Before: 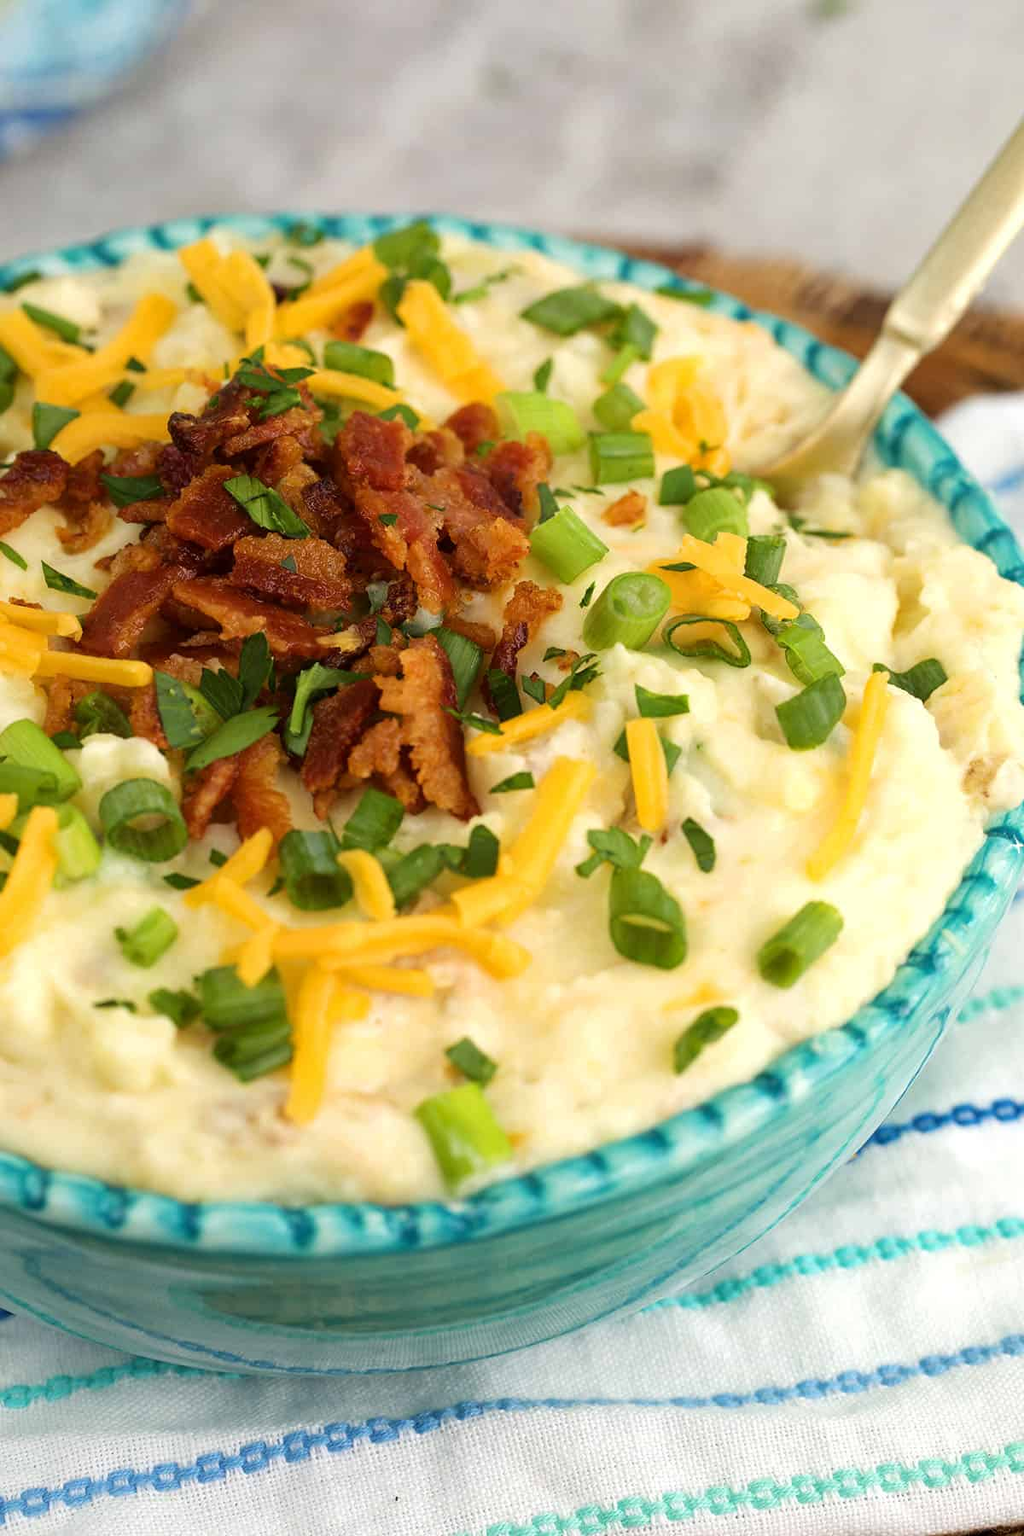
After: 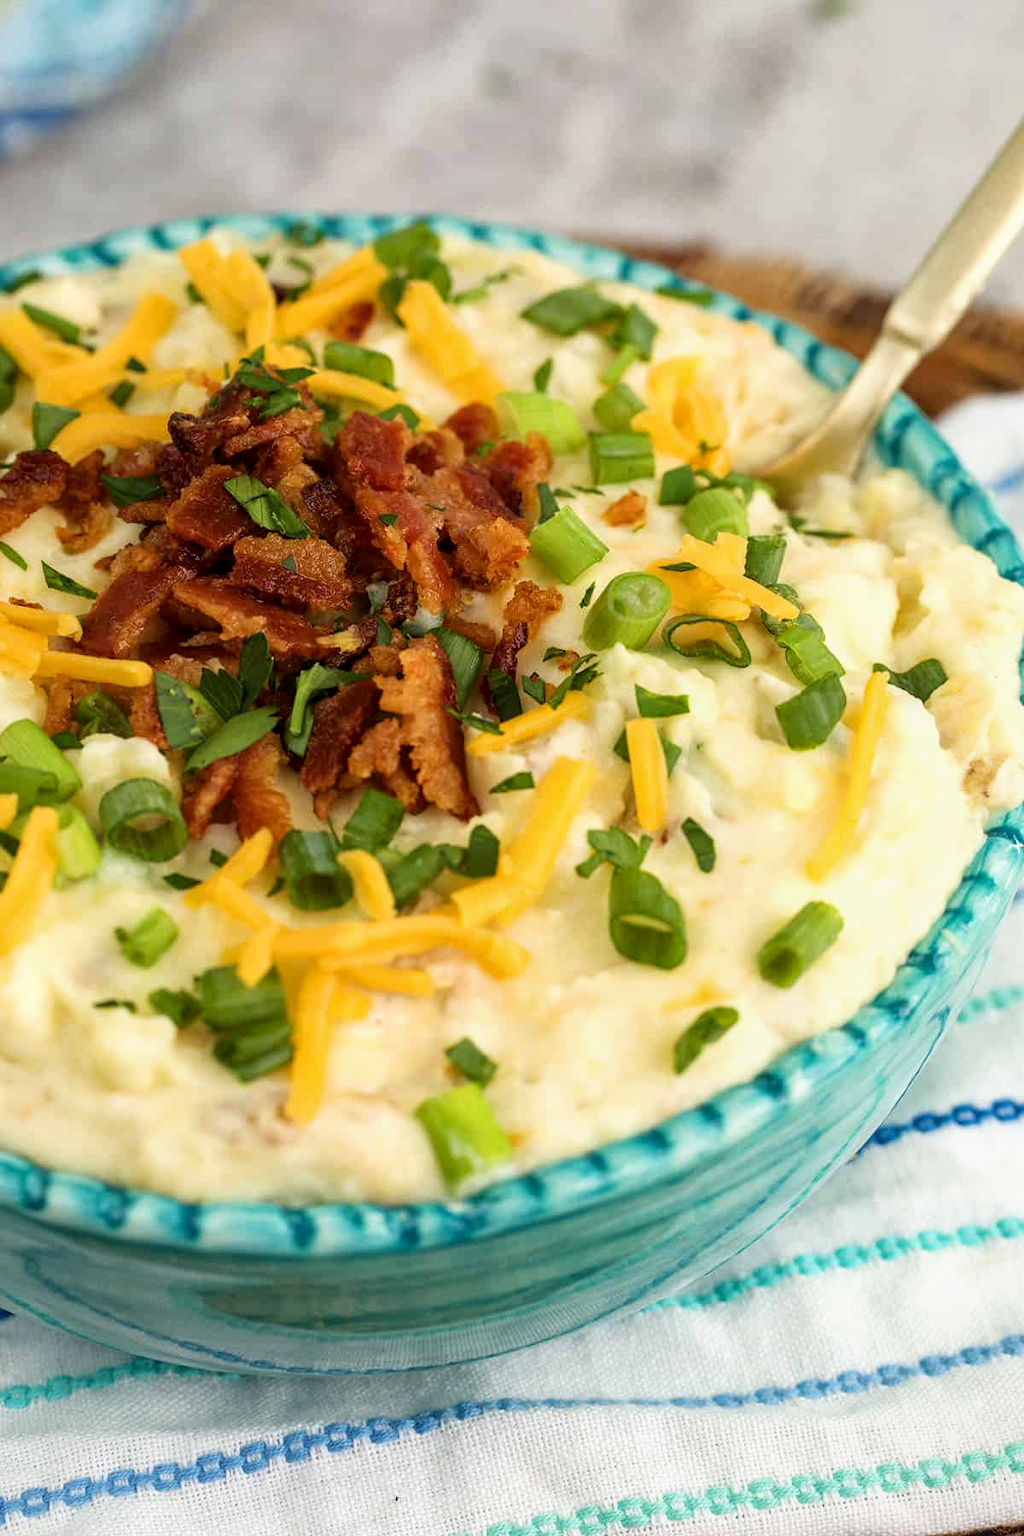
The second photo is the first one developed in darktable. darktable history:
local contrast: on, module defaults
filmic rgb: black relative exposure -16 EV, white relative exposure 2.91 EV, threshold 5.99 EV, hardness 10, enable highlight reconstruction true
